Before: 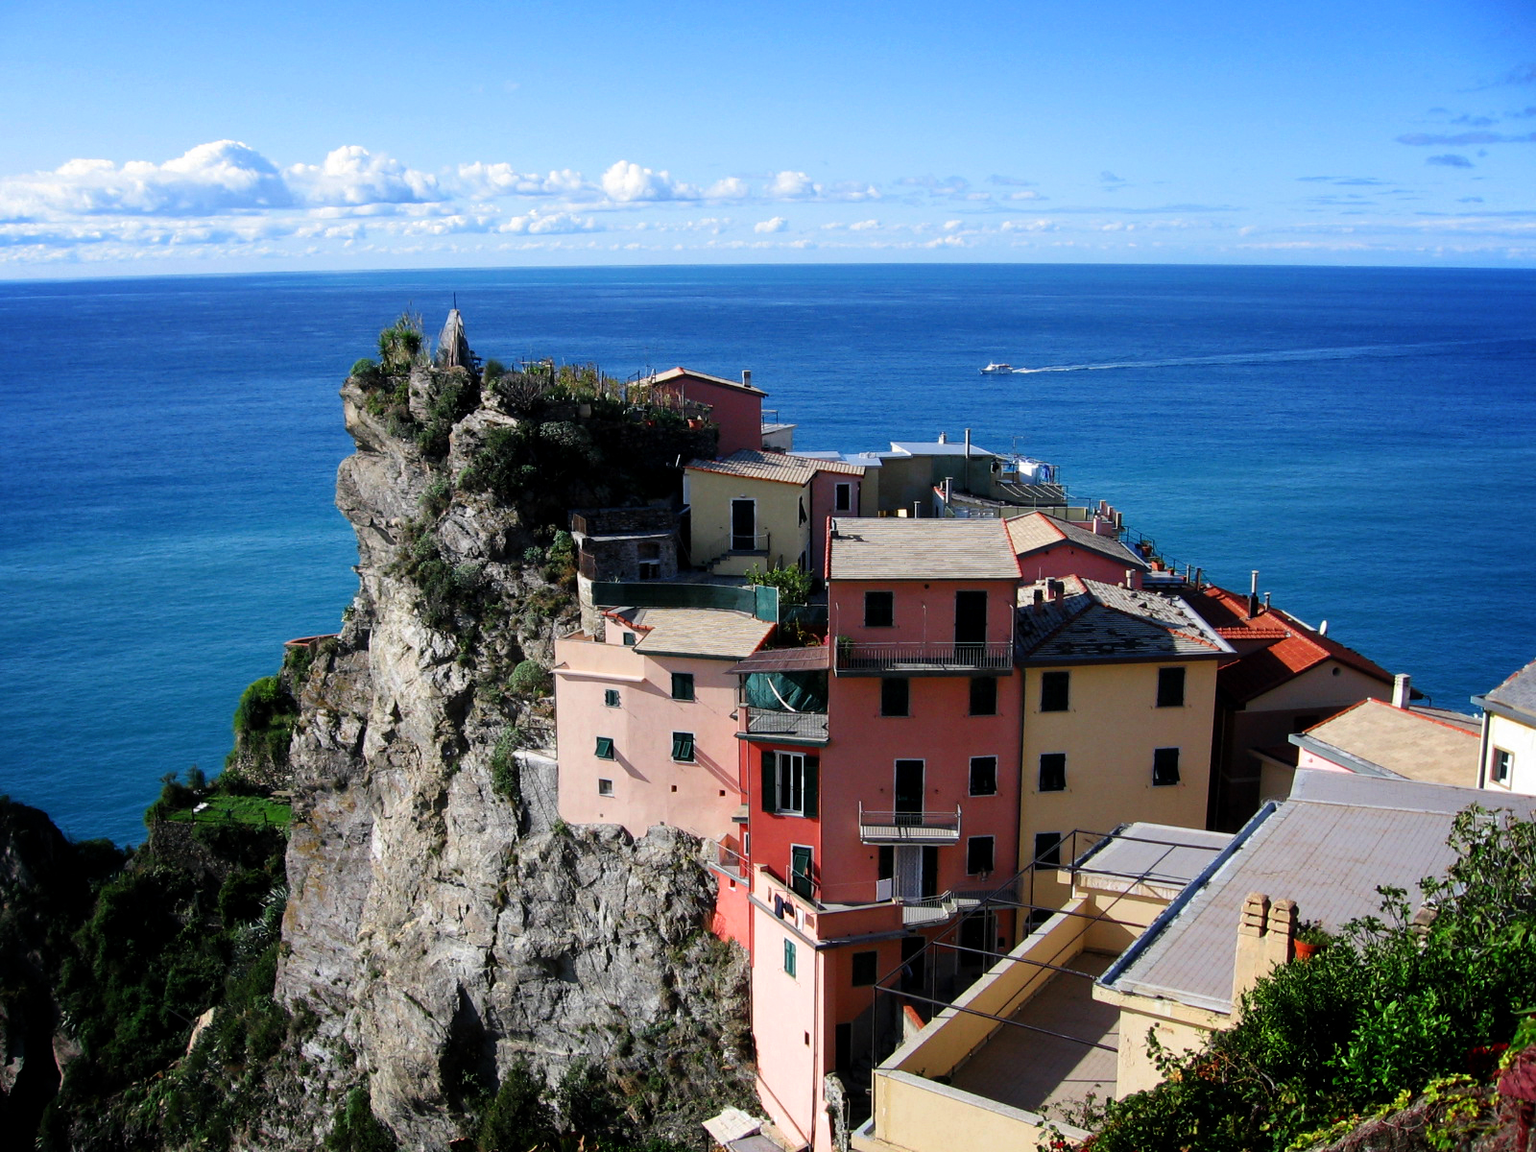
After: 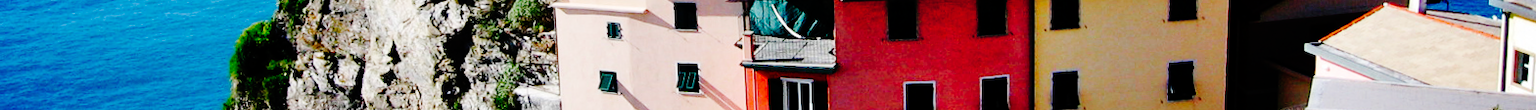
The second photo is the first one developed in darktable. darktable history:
crop and rotate: top 59.084%, bottom 30.916%
base curve: curves: ch0 [(0, 0) (0.036, 0.01) (0.123, 0.254) (0.258, 0.504) (0.507, 0.748) (1, 1)], preserve colors none
rotate and perspective: rotation -2°, crop left 0.022, crop right 0.978, crop top 0.049, crop bottom 0.951
shadows and highlights: shadows 60, soften with gaussian
